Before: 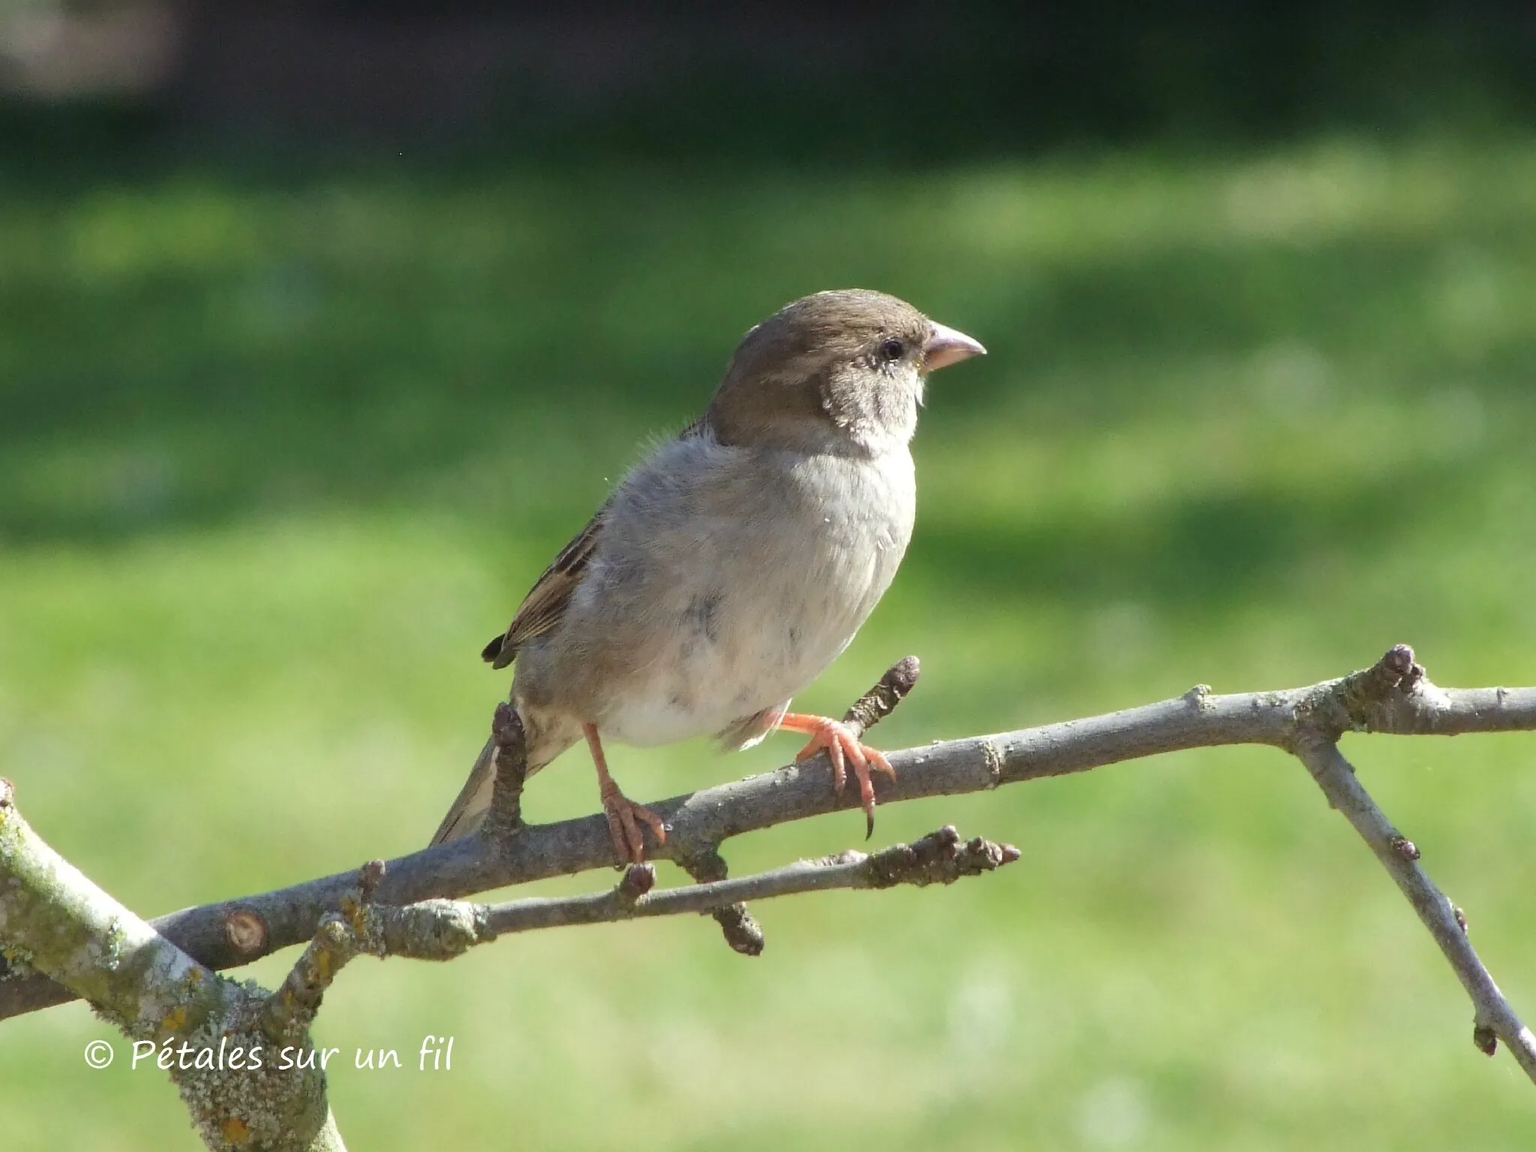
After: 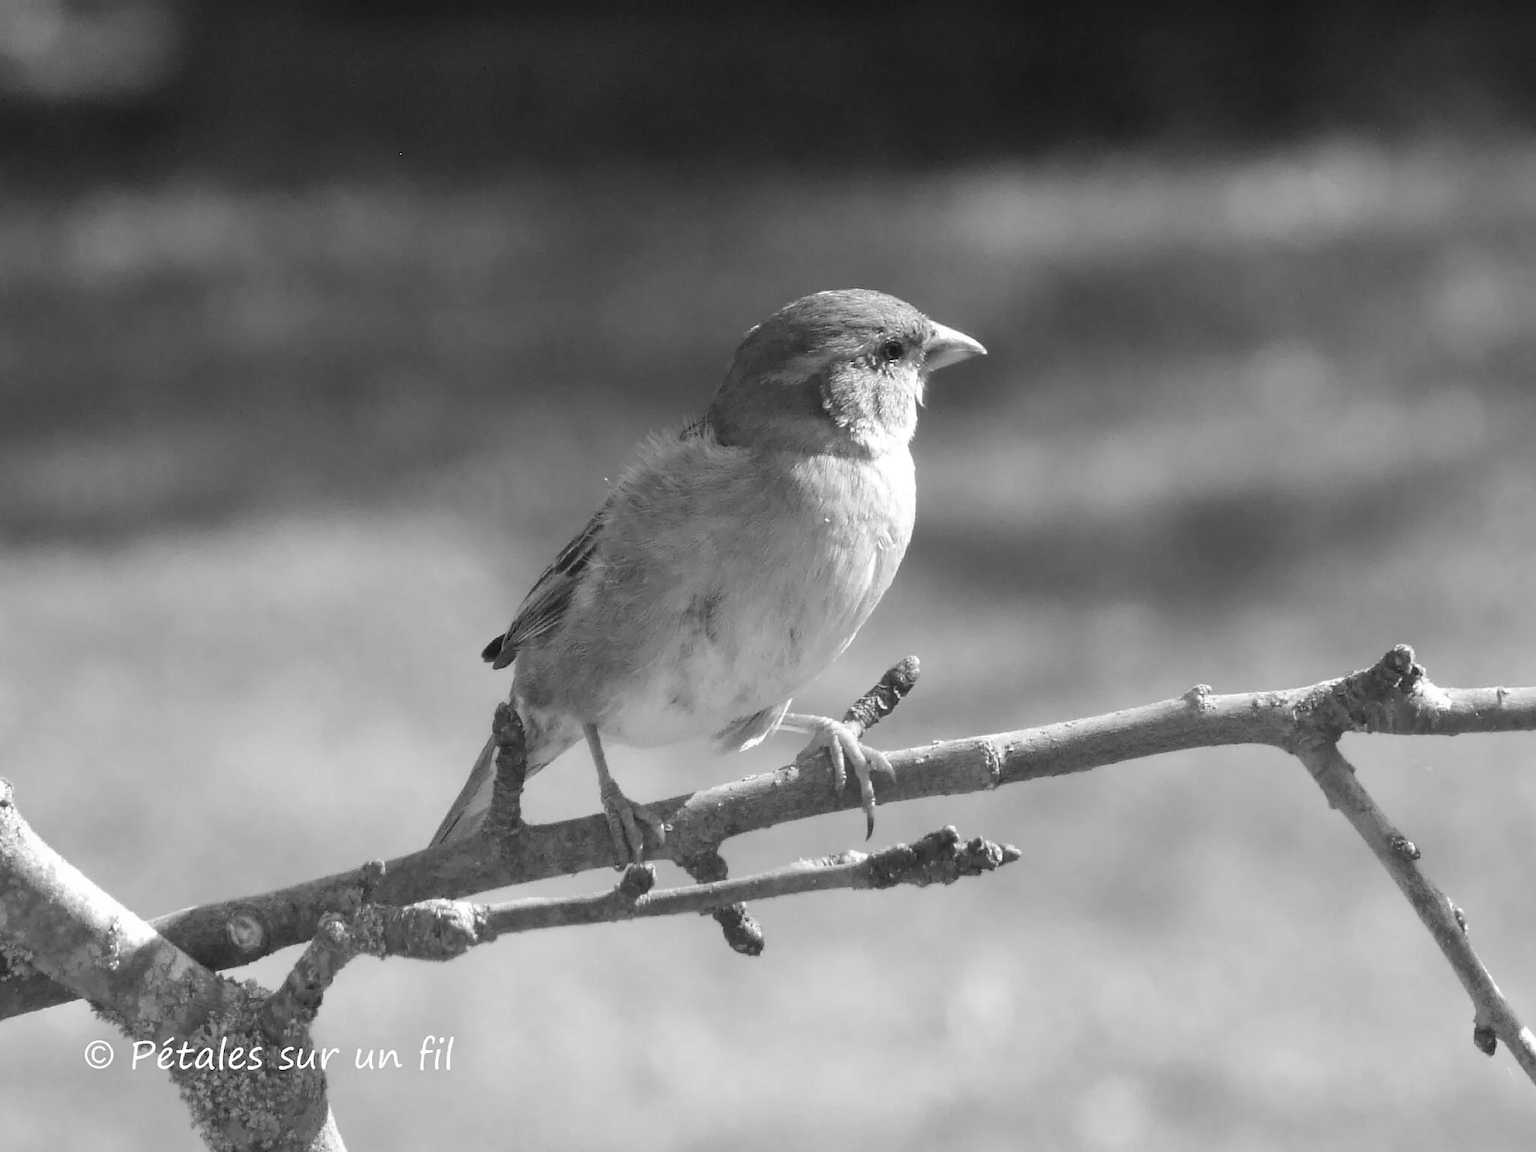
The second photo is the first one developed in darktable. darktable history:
monochrome: on, module defaults
white balance: red 1.009, blue 0.985
